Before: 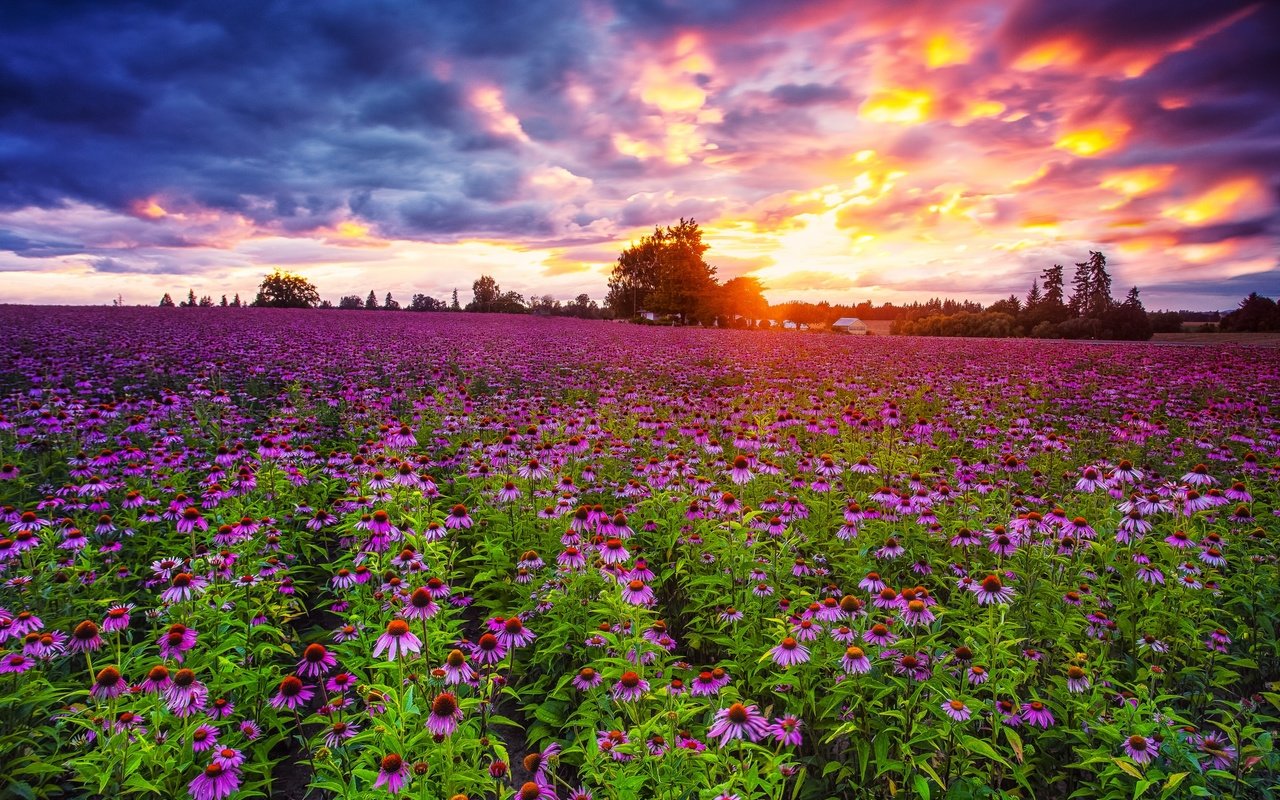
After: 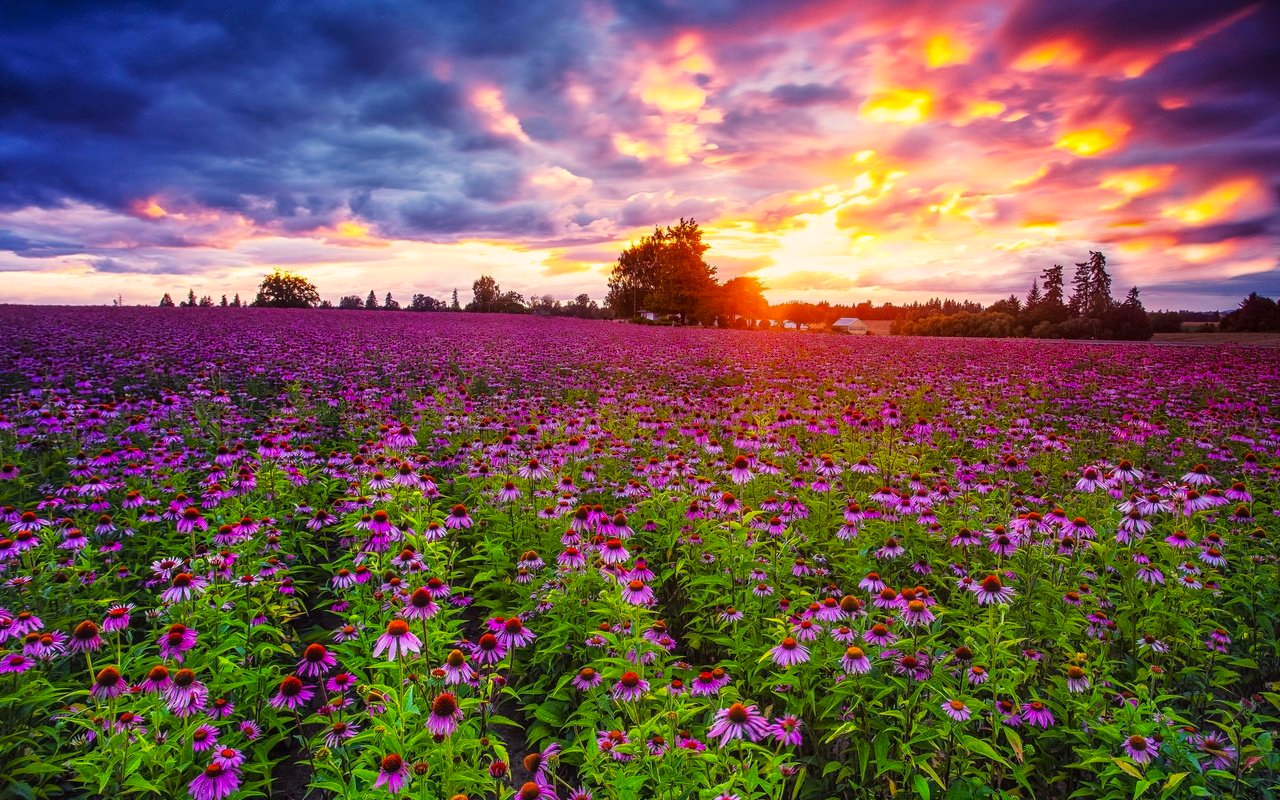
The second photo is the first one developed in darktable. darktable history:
color correction: highlights a* 0.834, highlights b* 2.74, saturation 1.1
